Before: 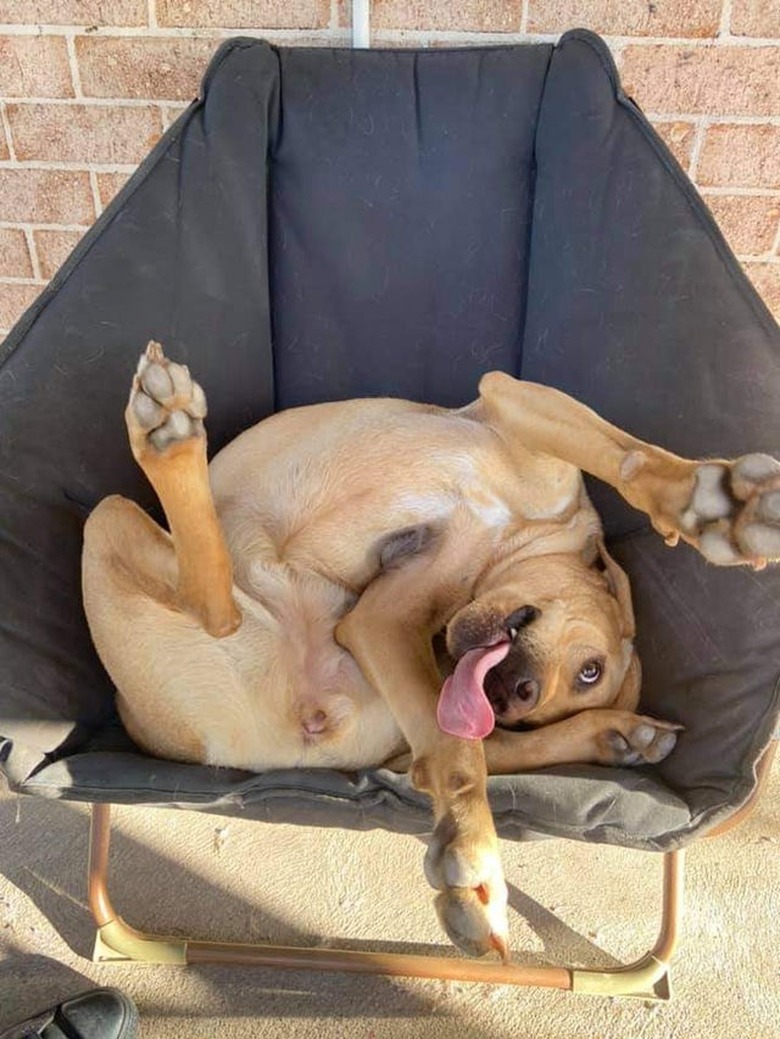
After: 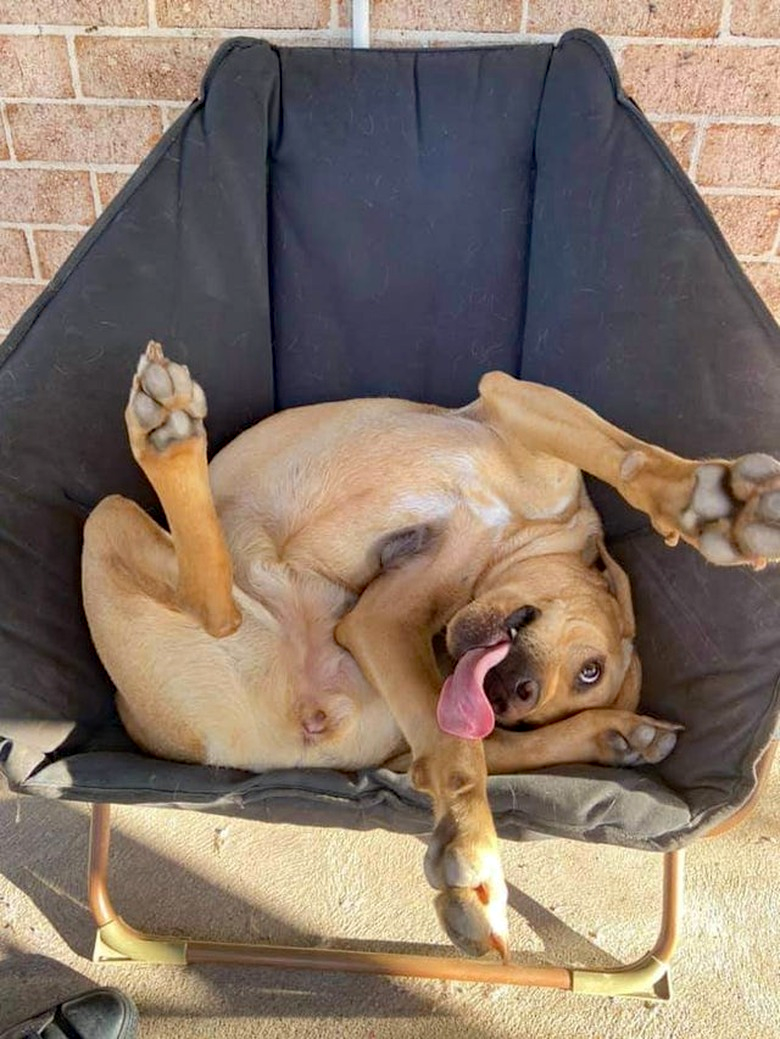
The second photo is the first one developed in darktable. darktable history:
haze removal: compatibility mode true, adaptive false
tone equalizer: edges refinement/feathering 500, mask exposure compensation -1.57 EV, preserve details no
